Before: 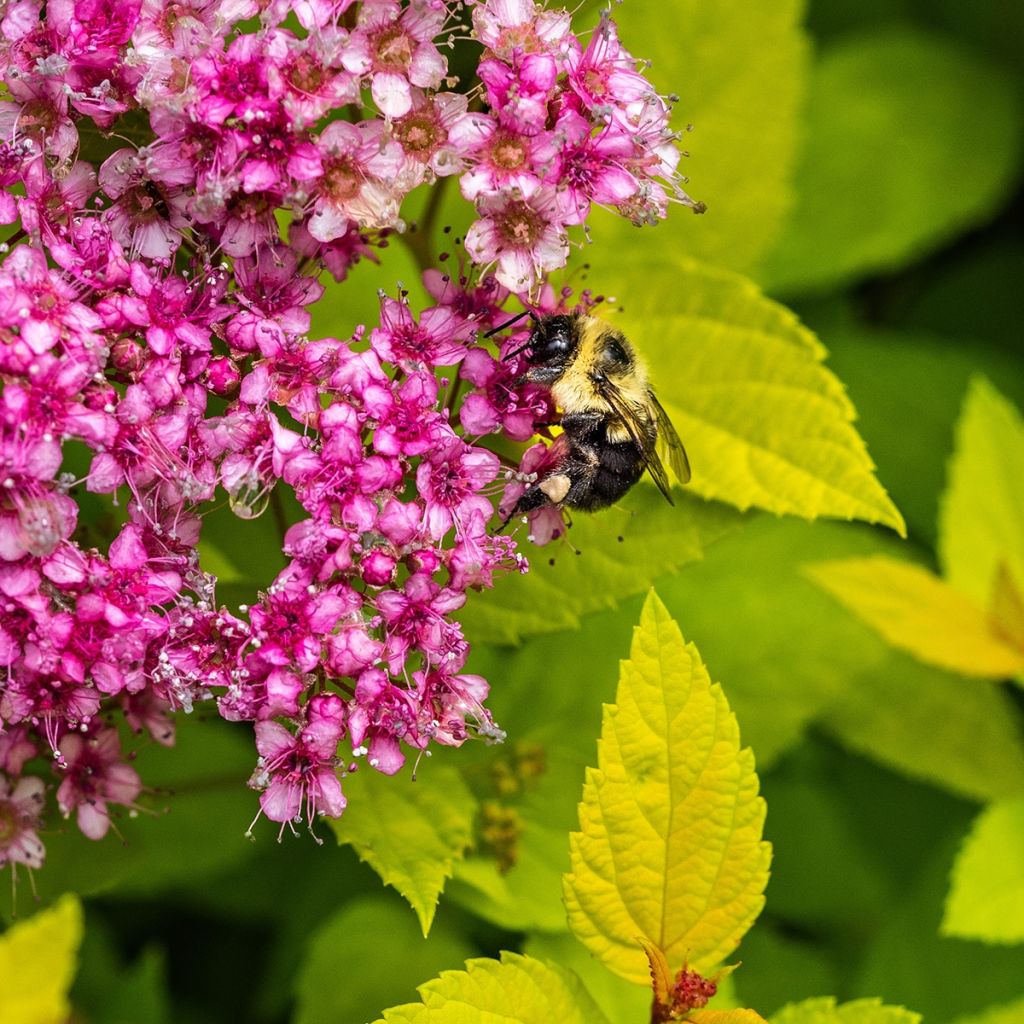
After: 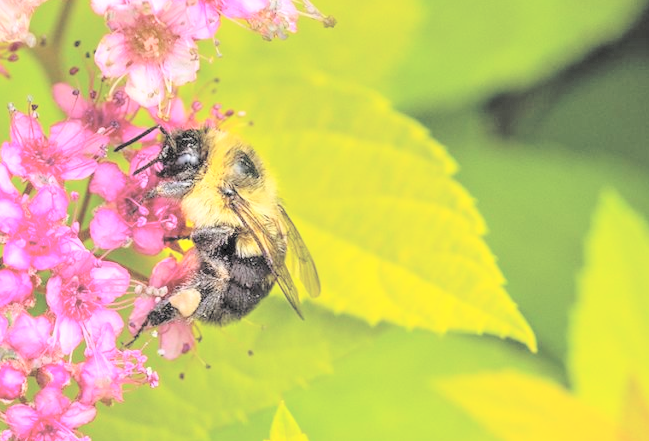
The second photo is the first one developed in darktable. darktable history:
crop: left 36.202%, top 18.188%, right 0.337%, bottom 38.676%
contrast brightness saturation: brightness 0.993
tone equalizer: edges refinement/feathering 500, mask exposure compensation -1.57 EV, preserve details no
